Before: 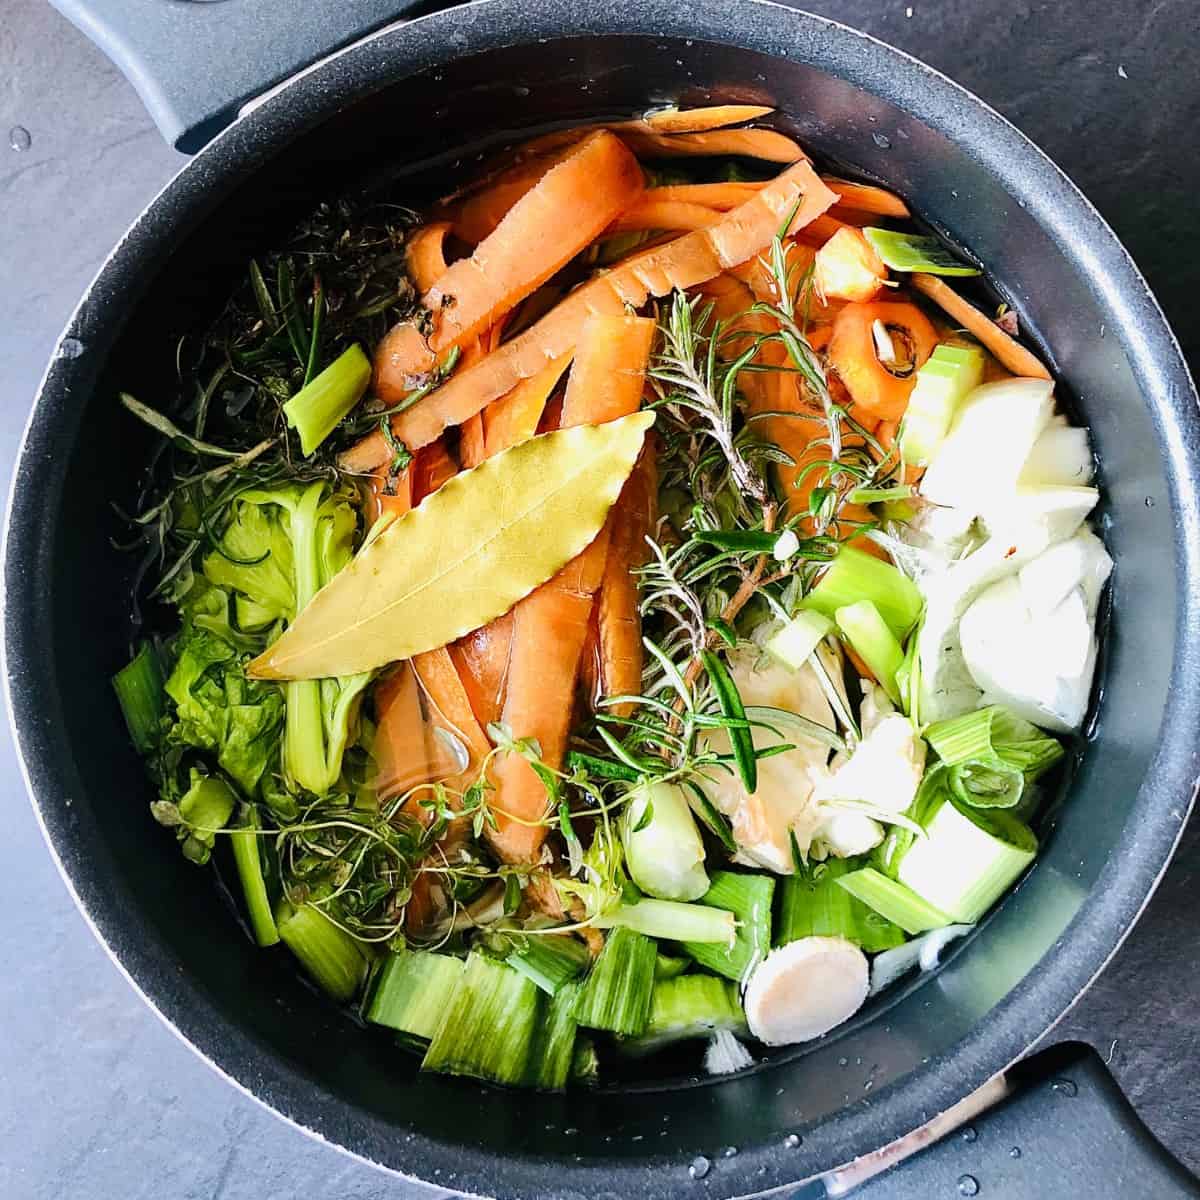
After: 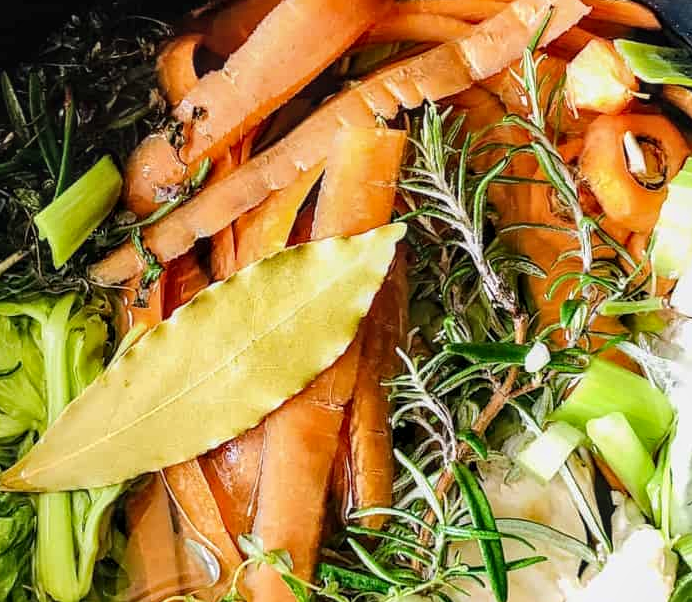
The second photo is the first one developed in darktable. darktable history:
exposure: exposure -0.047 EV, compensate highlight preservation false
crop: left 20.772%, top 15.715%, right 21.511%, bottom 34.066%
local contrast: on, module defaults
